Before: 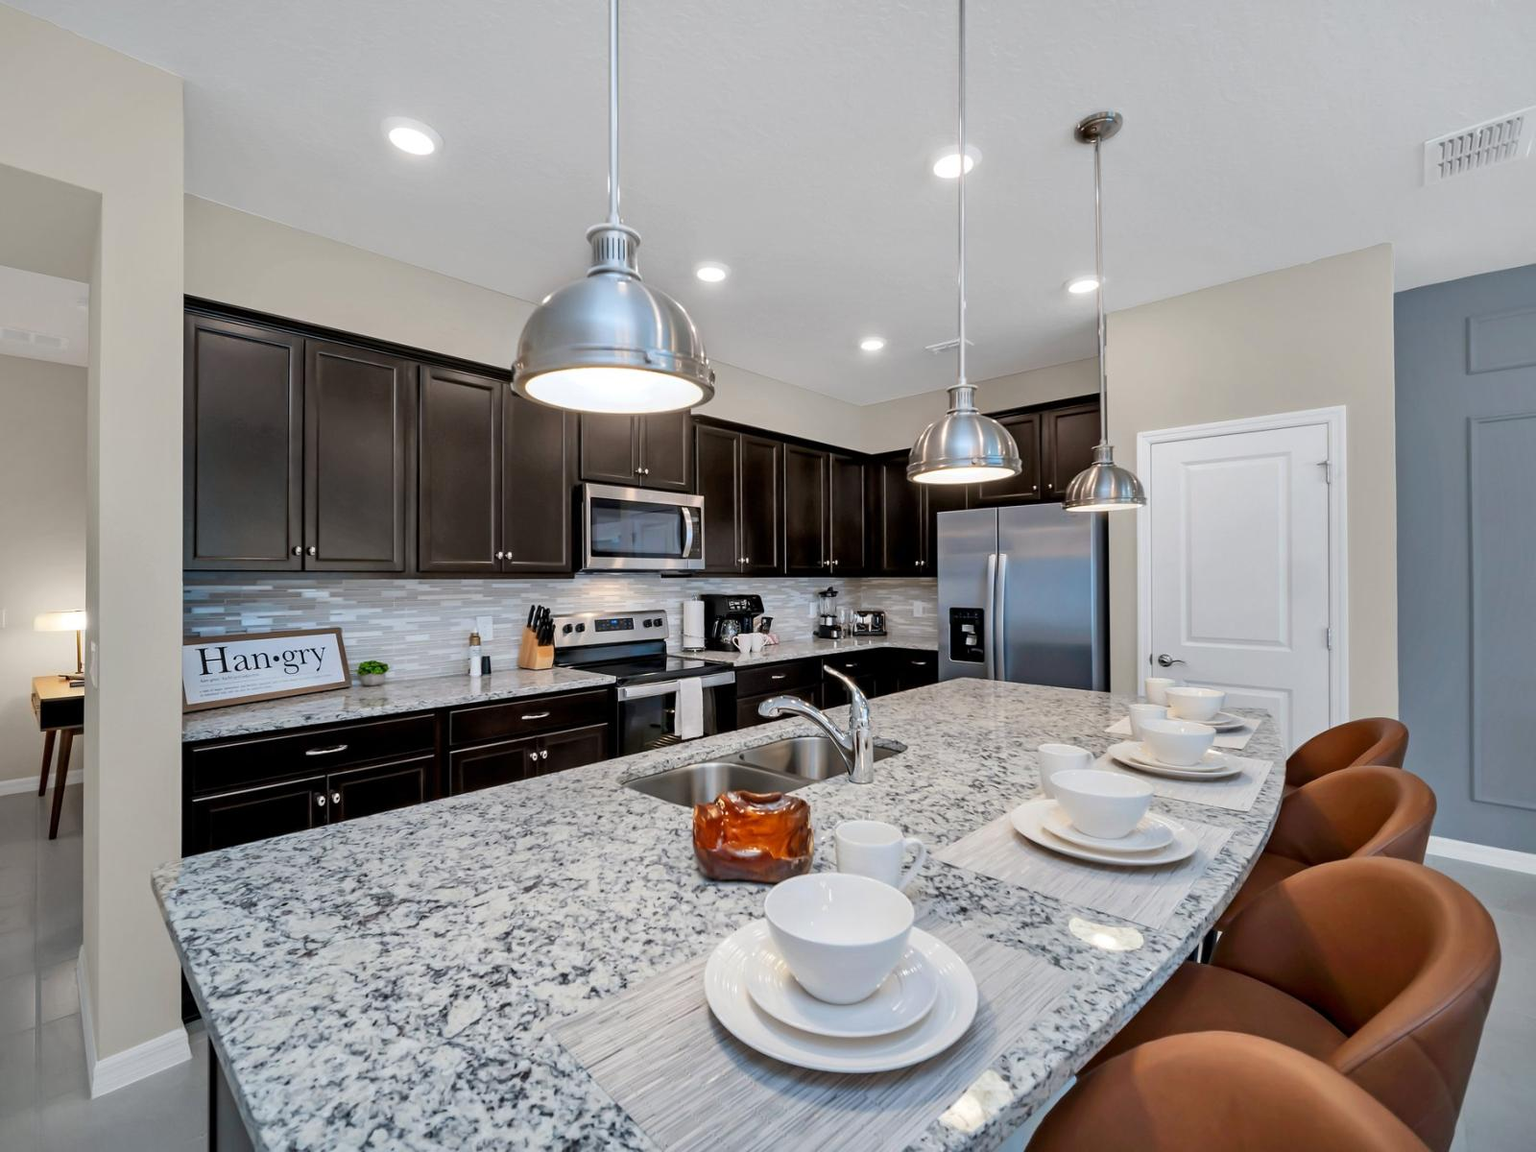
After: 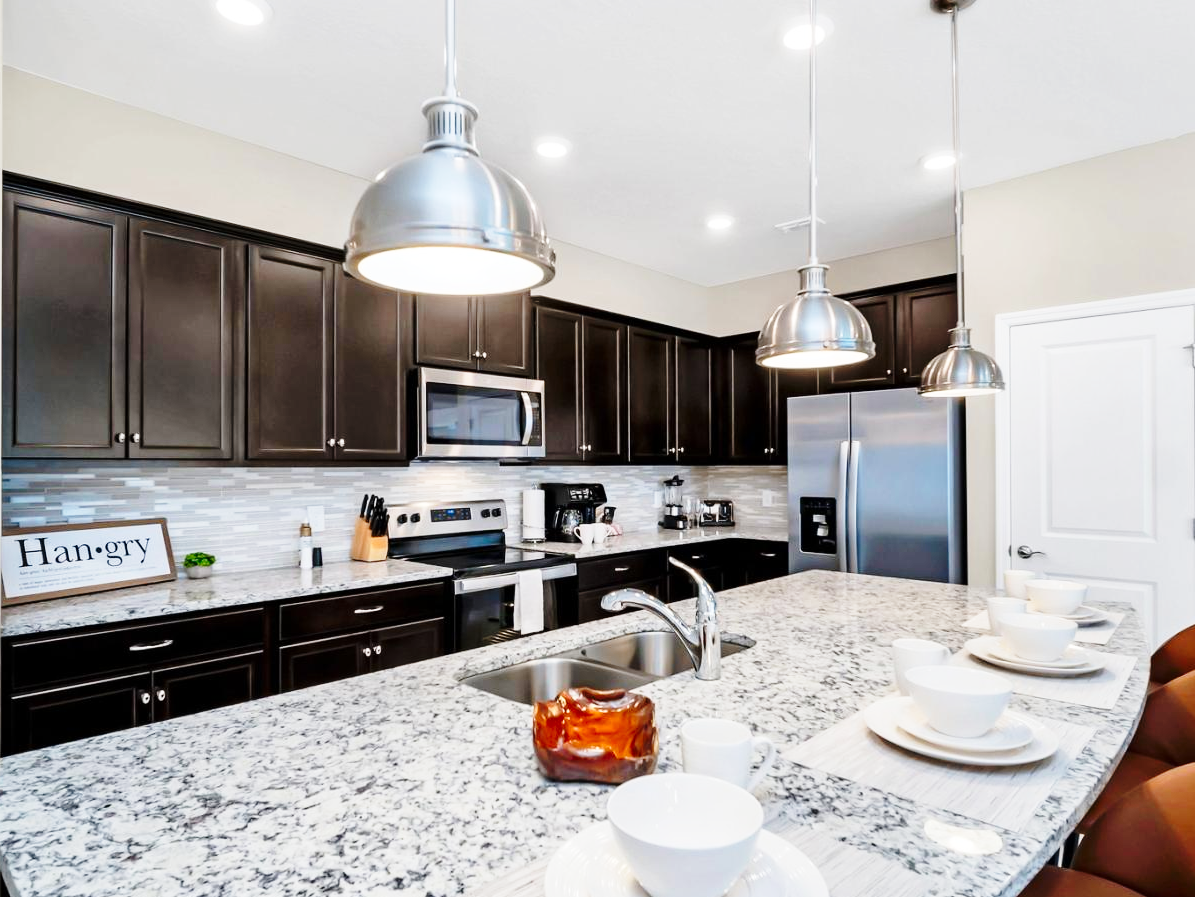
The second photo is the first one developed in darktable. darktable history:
exposure: compensate highlight preservation false
crop and rotate: left 11.831%, top 11.346%, right 13.429%, bottom 13.899%
base curve: curves: ch0 [(0, 0) (0.028, 0.03) (0.121, 0.232) (0.46, 0.748) (0.859, 0.968) (1, 1)], preserve colors none
